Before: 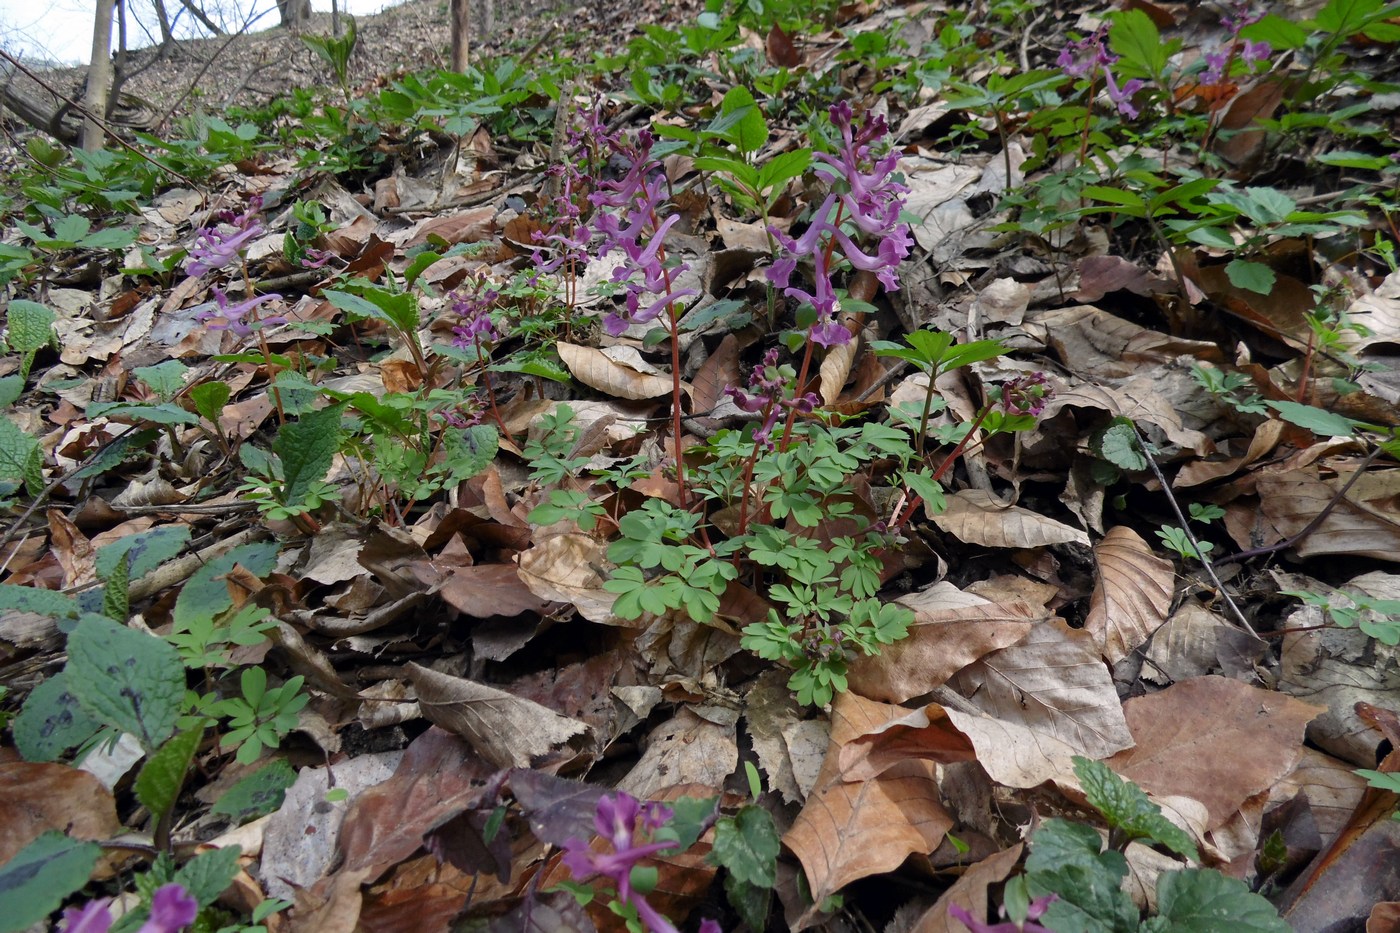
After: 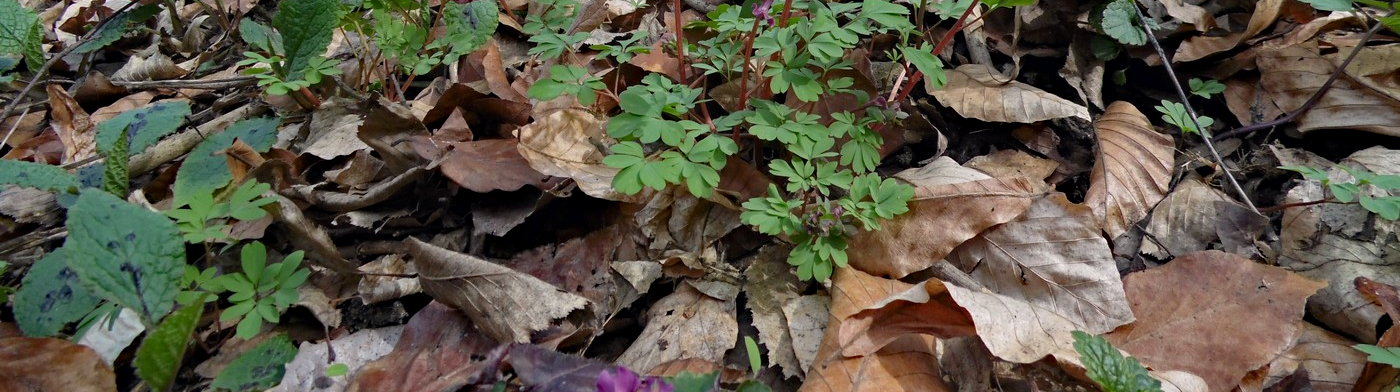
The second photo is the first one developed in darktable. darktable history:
haze removal: strength 0.277, distance 0.248, compatibility mode true, adaptive false
crop: top 45.628%, bottom 12.271%
